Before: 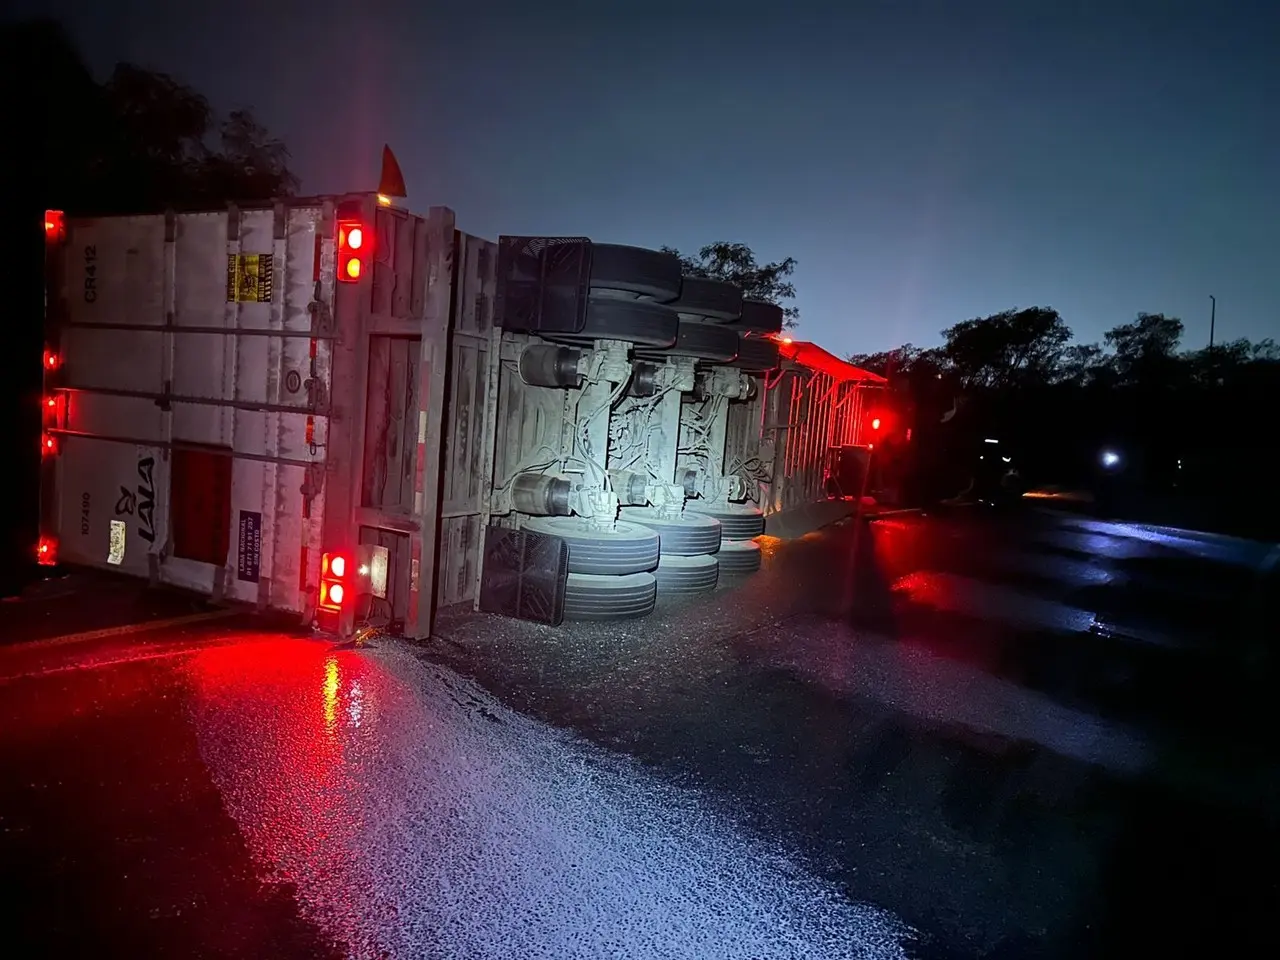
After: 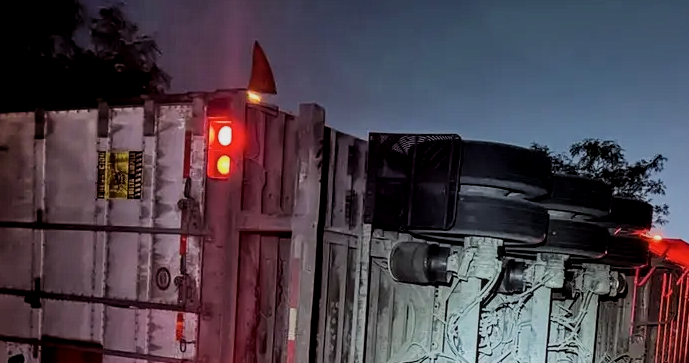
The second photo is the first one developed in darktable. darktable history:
crop: left 10.169%, top 10.73%, right 35.991%, bottom 51.431%
local contrast: on, module defaults
shadows and highlights: radius 47.2, white point adjustment 6.57, compress 79.83%, shadows color adjustment 97.68%, soften with gaussian
filmic rgb: black relative exposure -7.17 EV, white relative exposure 5.36 EV, threshold 3.04 EV, hardness 3.02, enable highlight reconstruction true
